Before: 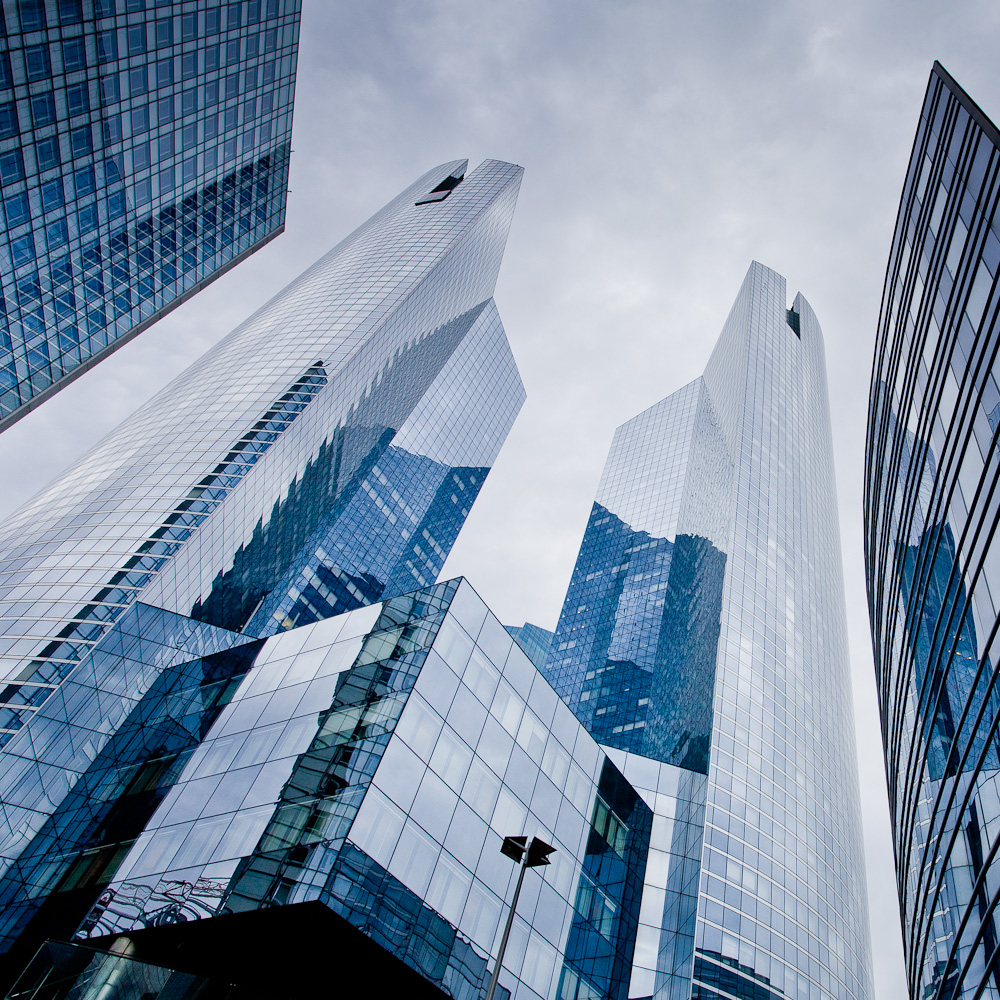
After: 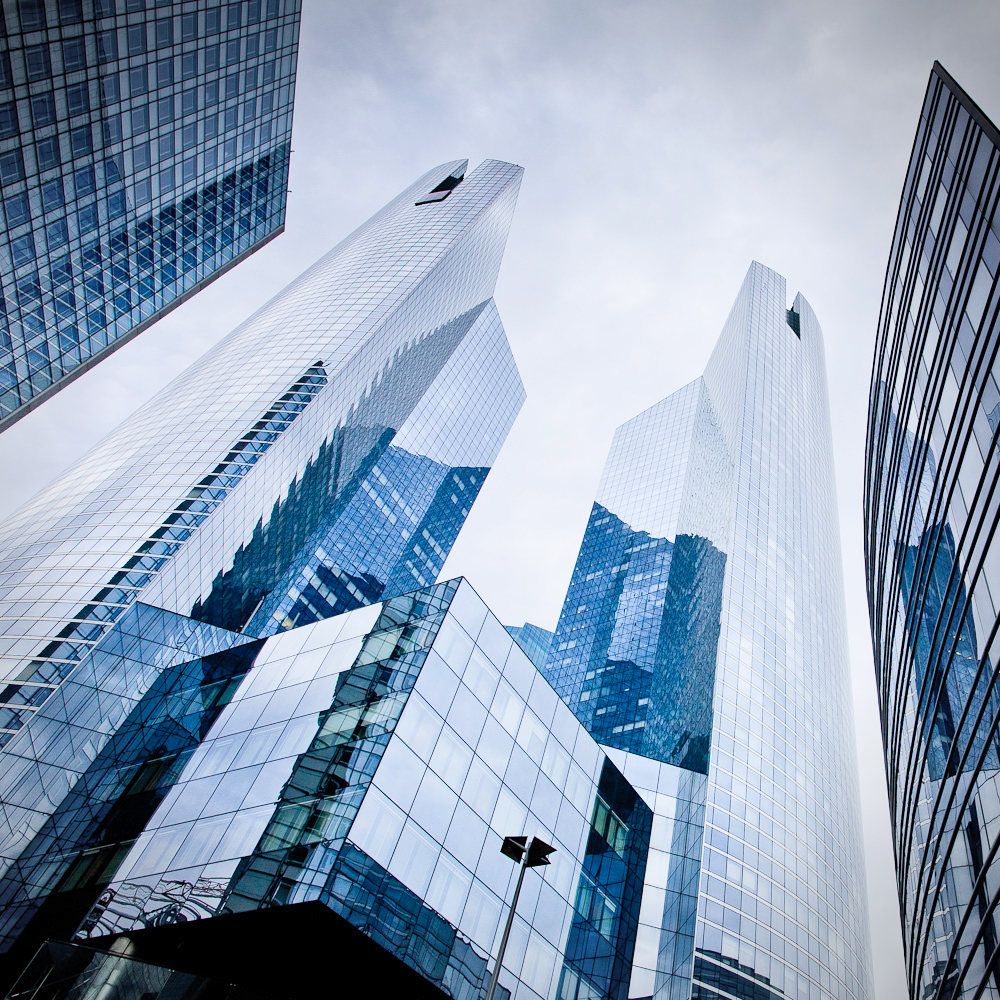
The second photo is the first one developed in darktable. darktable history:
vignetting: fall-off radius 60.65%
contrast brightness saturation: contrast 0.2, brightness 0.15, saturation 0.14
